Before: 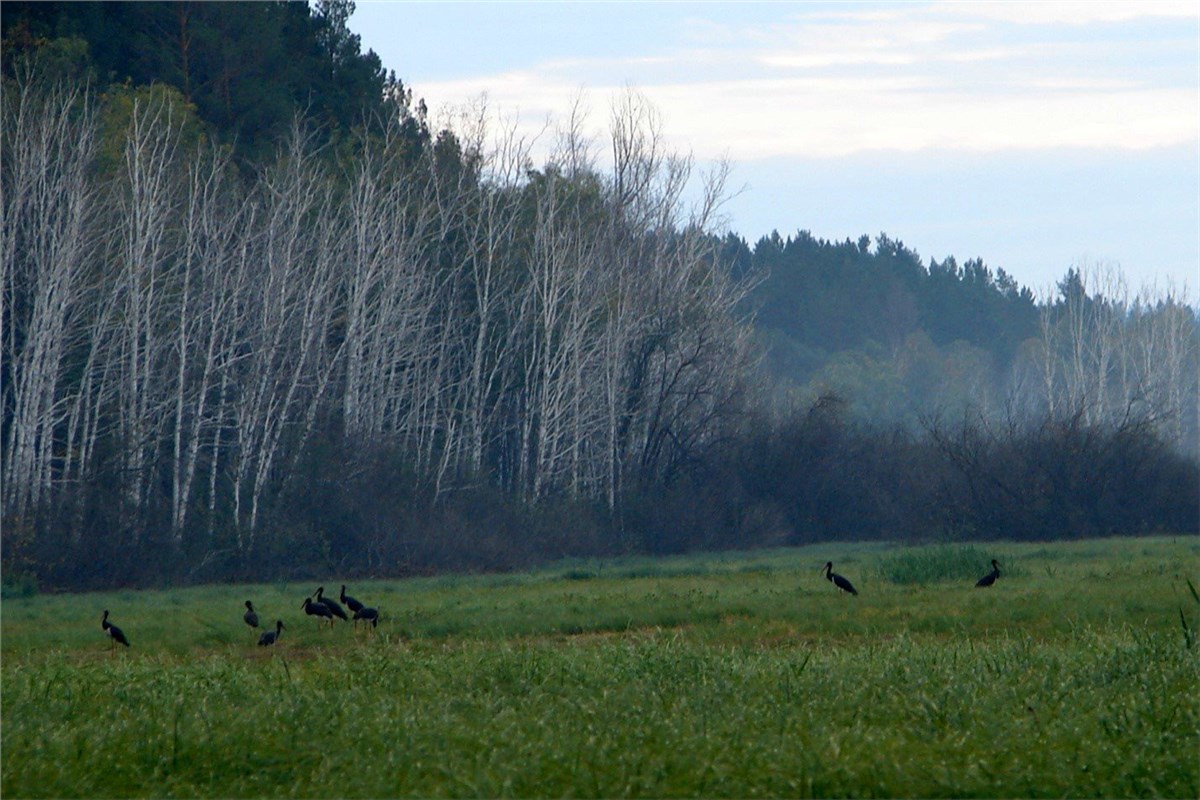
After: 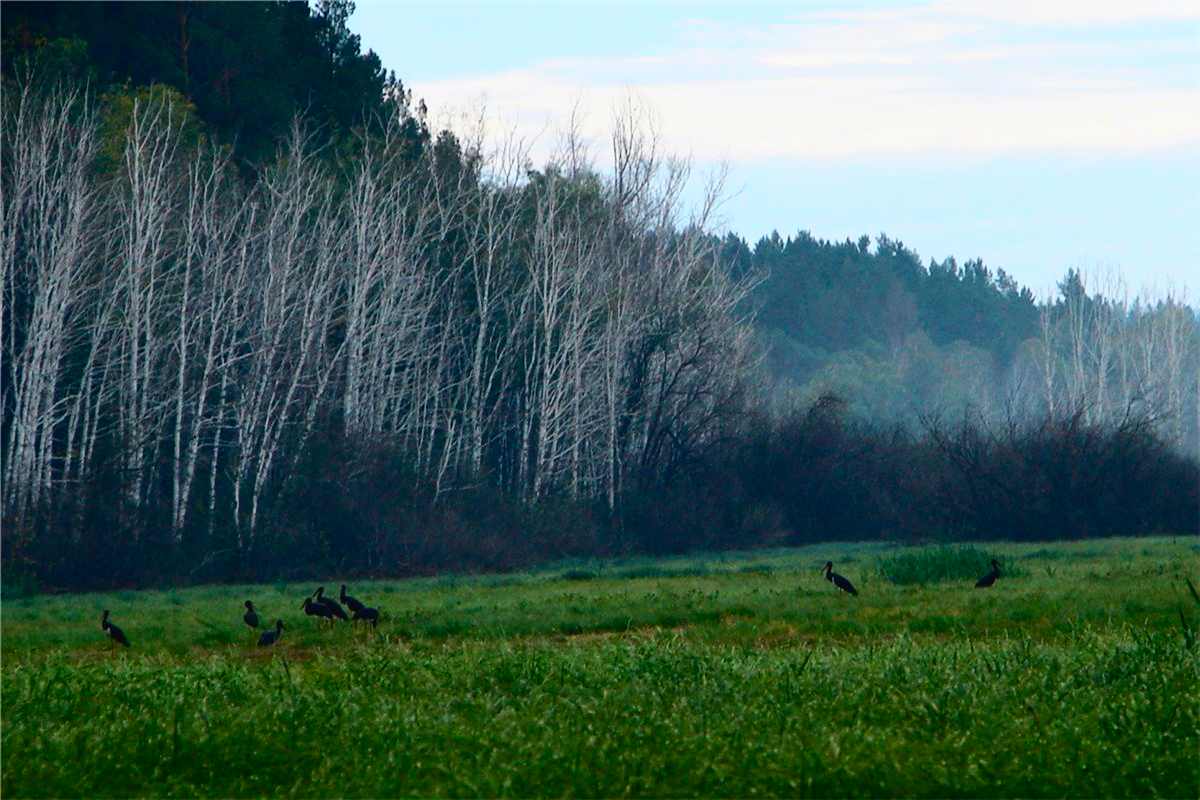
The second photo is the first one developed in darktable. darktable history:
tone curve: curves: ch0 [(0, 0.023) (0.132, 0.075) (0.256, 0.2) (0.454, 0.495) (0.708, 0.78) (0.844, 0.896) (1, 0.98)]; ch1 [(0, 0) (0.37, 0.308) (0.478, 0.46) (0.499, 0.5) (0.513, 0.508) (0.526, 0.533) (0.59, 0.612) (0.764, 0.804) (1, 1)]; ch2 [(0, 0) (0.312, 0.313) (0.461, 0.454) (0.48, 0.477) (0.503, 0.5) (0.526, 0.54) (0.564, 0.595) (0.631, 0.676) (0.713, 0.767) (0.985, 0.966)], color space Lab, independent channels
